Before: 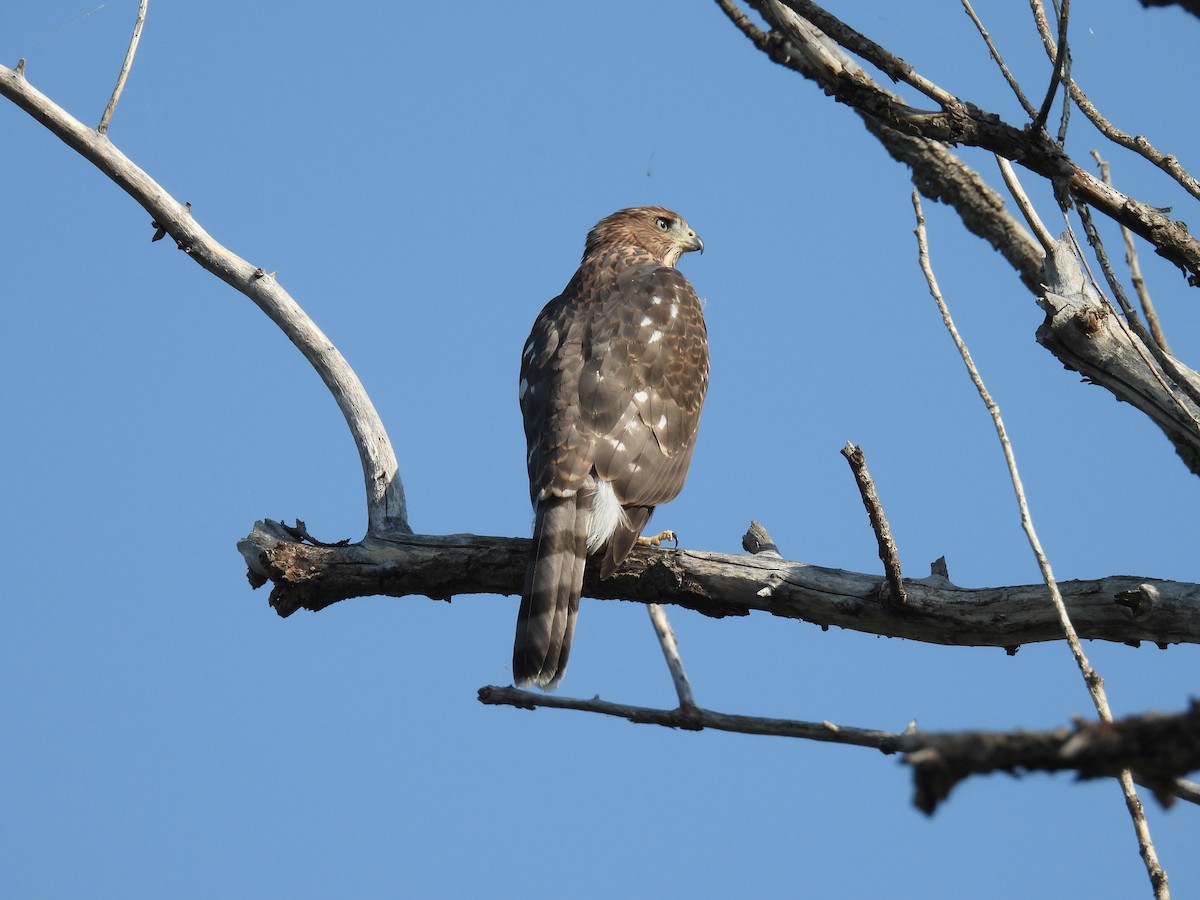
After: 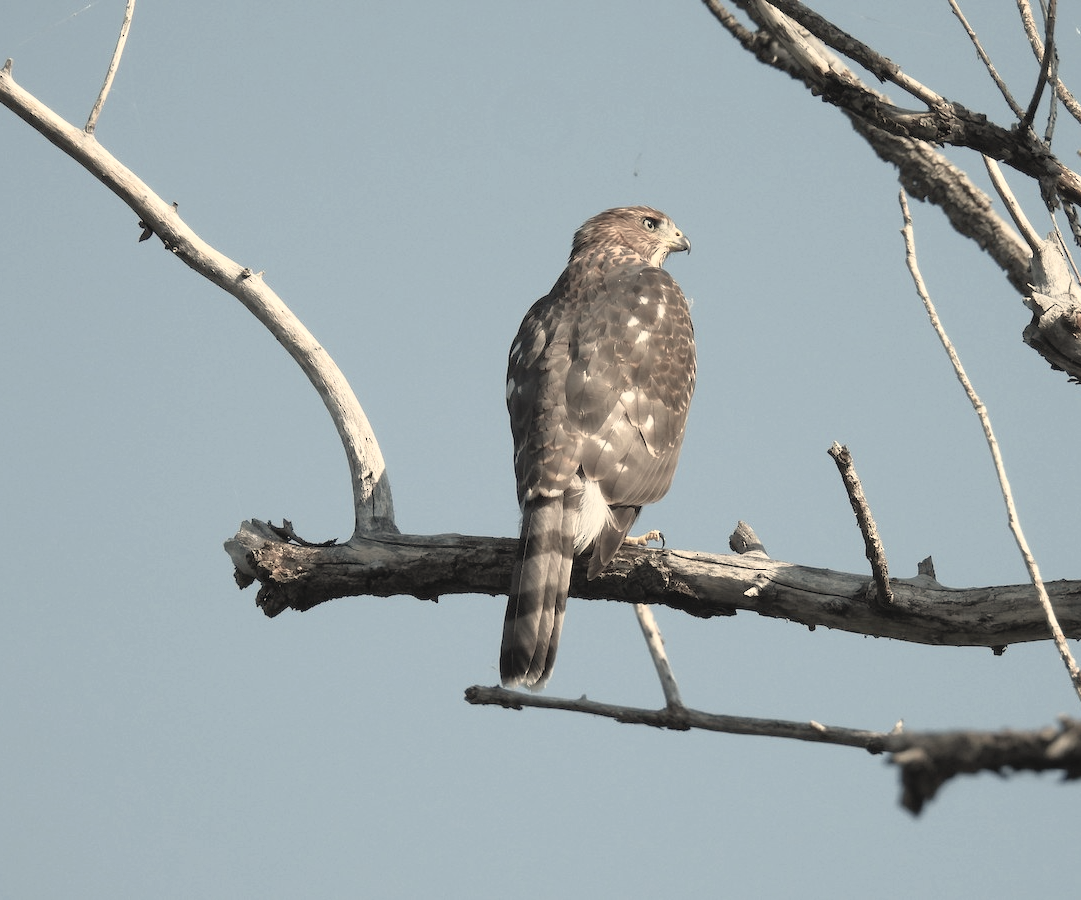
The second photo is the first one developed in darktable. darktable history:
contrast brightness saturation: brightness 0.18, saturation -0.5
crop and rotate: left 1.088%, right 8.807%
base curve: curves: ch0 [(0, 0) (0.257, 0.25) (0.482, 0.586) (0.757, 0.871) (1, 1)]
white balance: red 1.123, blue 0.83
